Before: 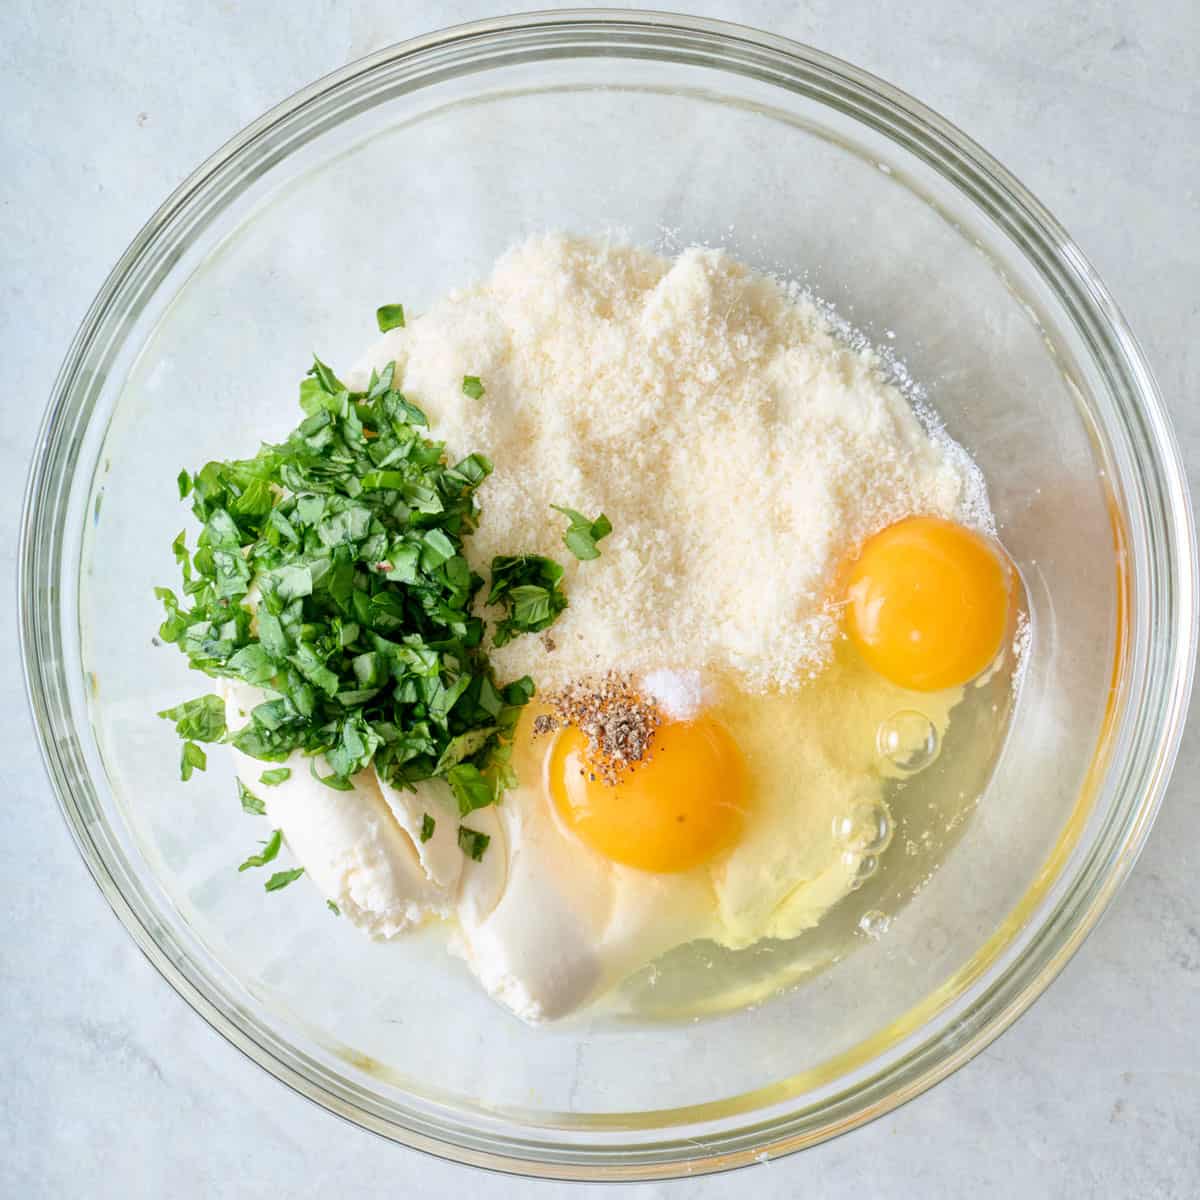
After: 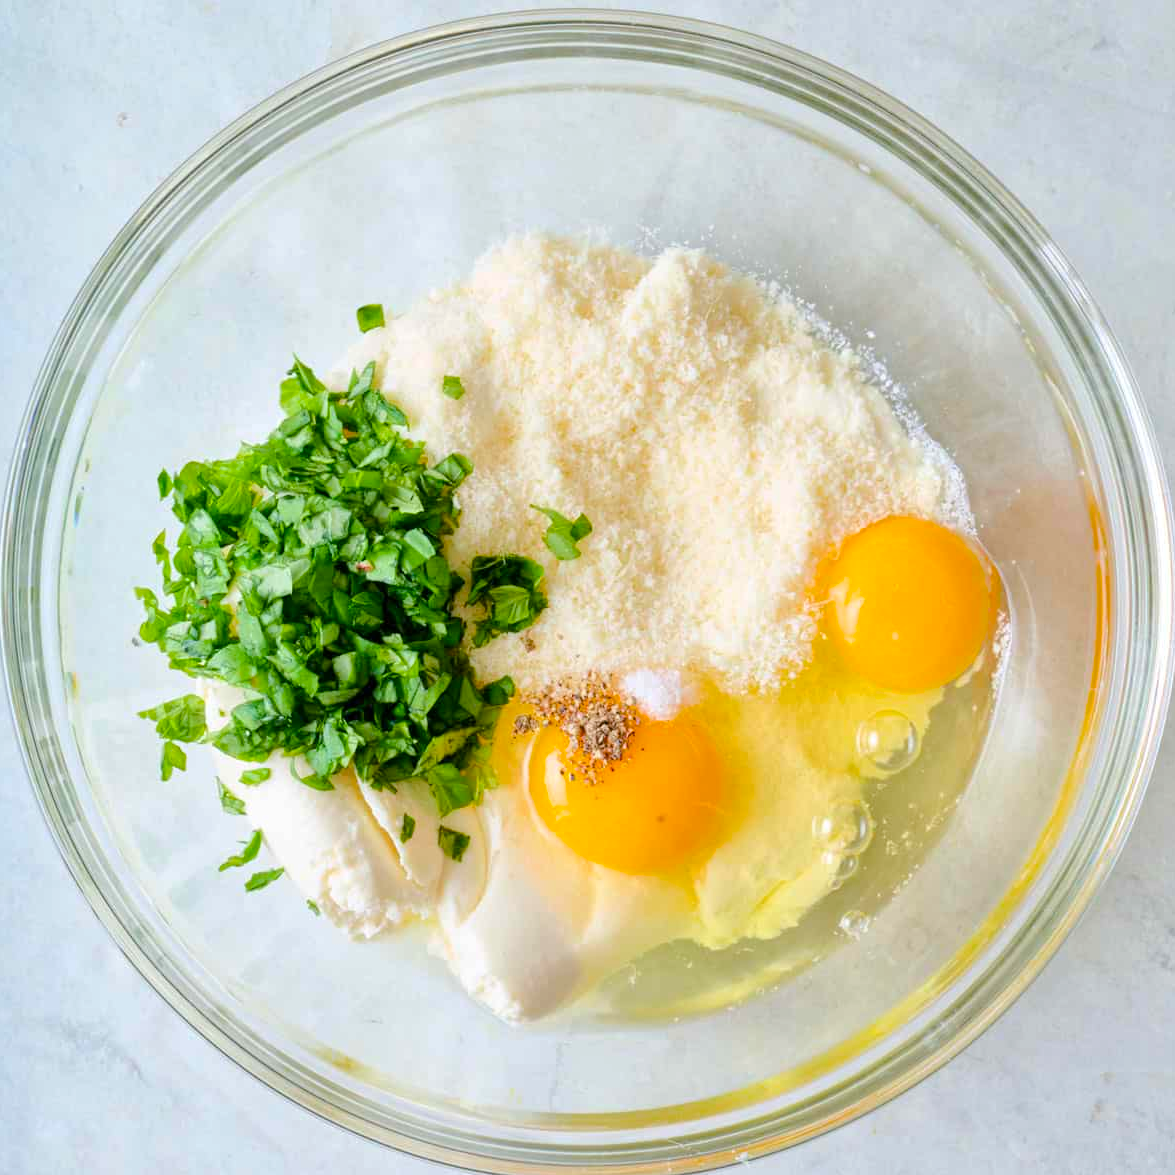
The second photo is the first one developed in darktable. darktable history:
crop: left 1.743%, right 0.268%, bottom 2.011%
color balance rgb: perceptual saturation grading › global saturation 25%, perceptual brilliance grading › mid-tones 10%, perceptual brilliance grading › shadows 15%, global vibrance 20%
